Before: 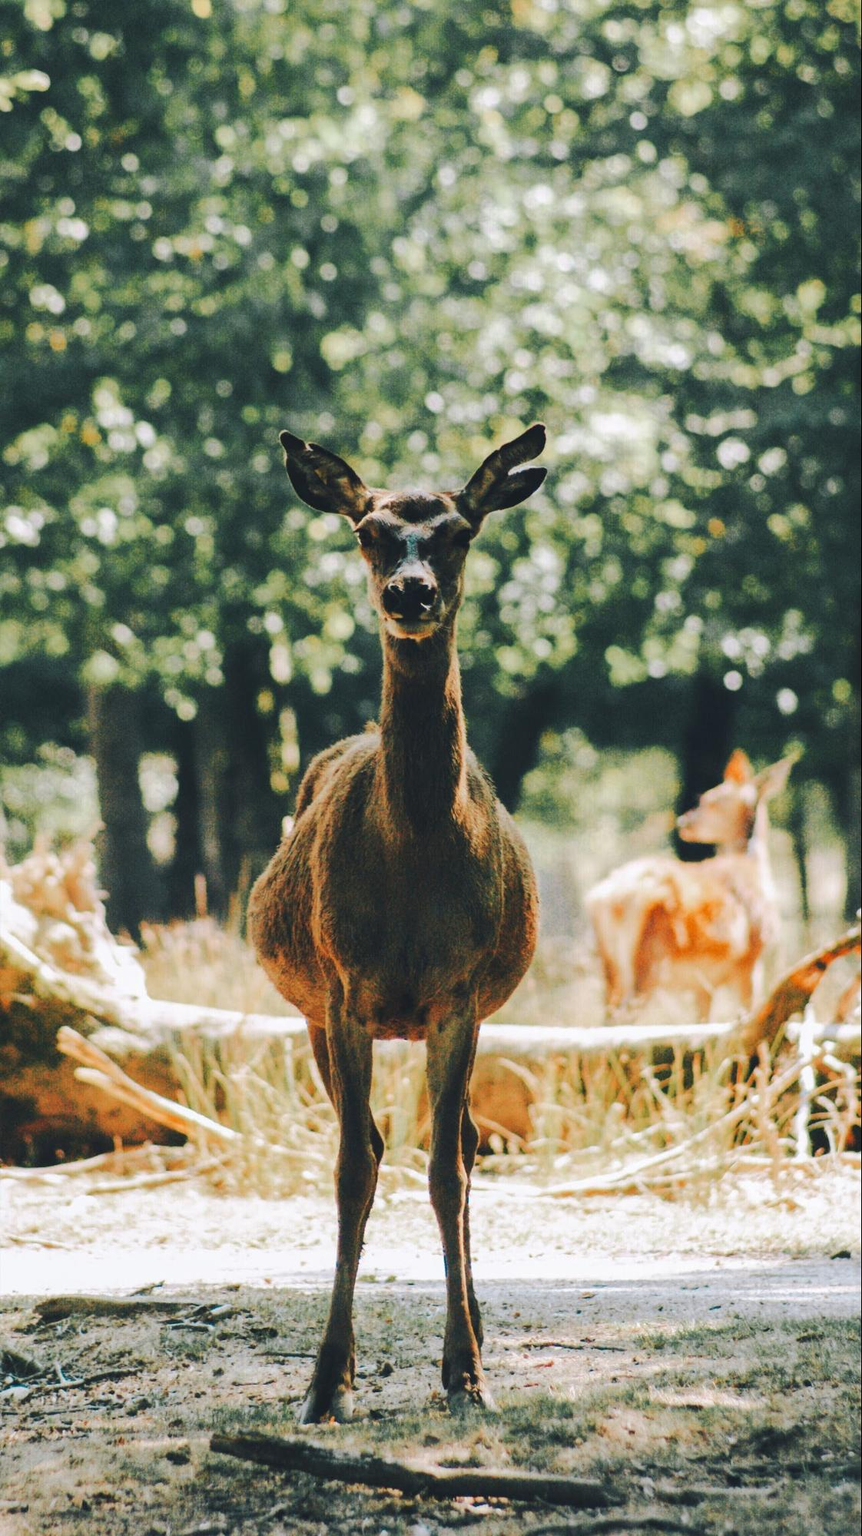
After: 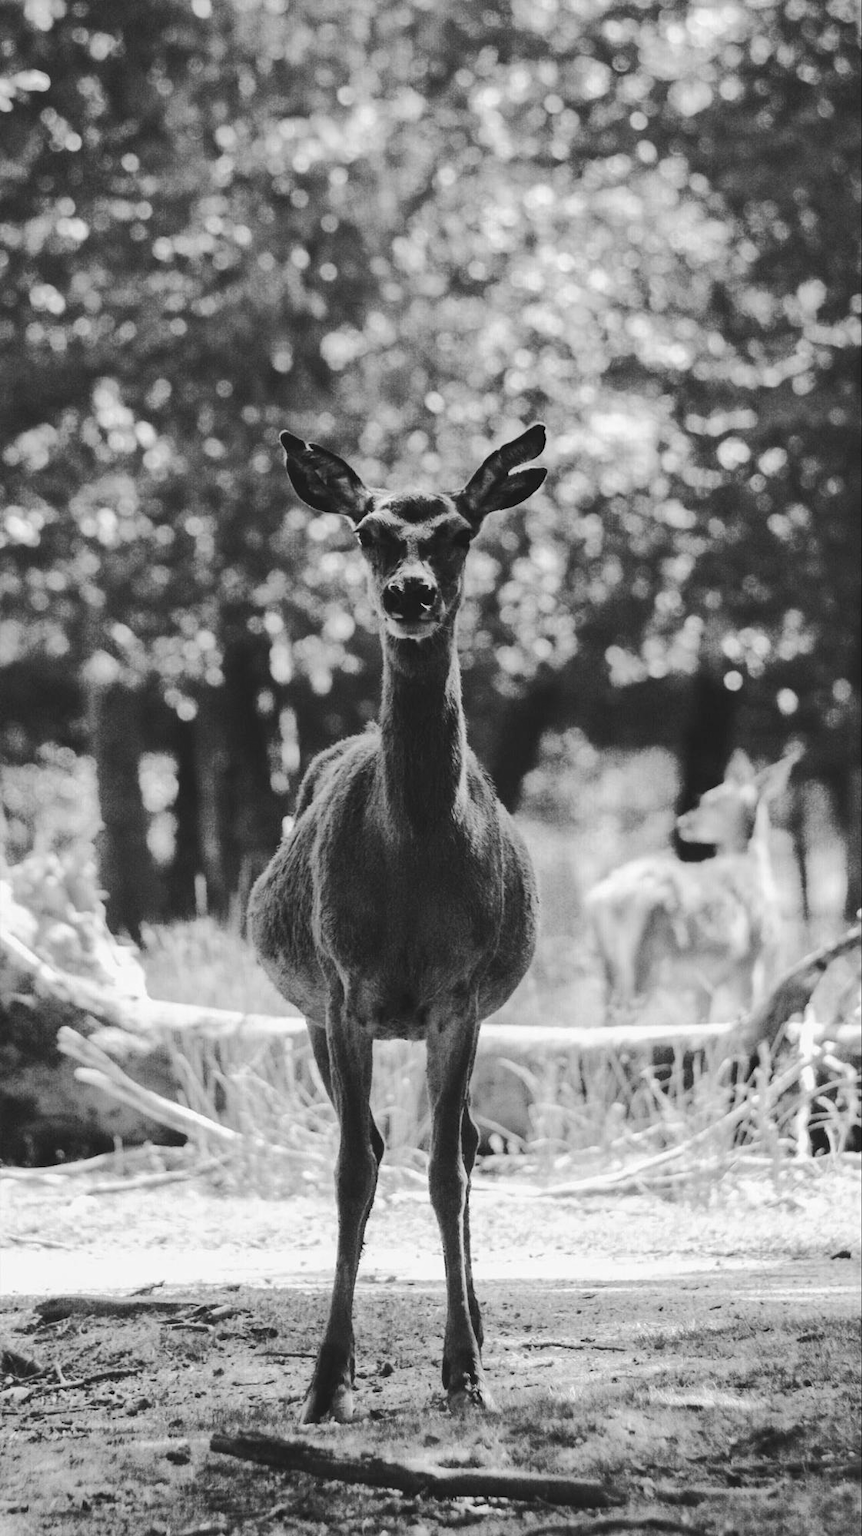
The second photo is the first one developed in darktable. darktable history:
color correction: highlights a* 15, highlights b* 31.55
base curve: curves: ch0 [(0, 0) (0.297, 0.298) (1, 1)], preserve colors none
monochrome: a 32, b 64, size 2.3
